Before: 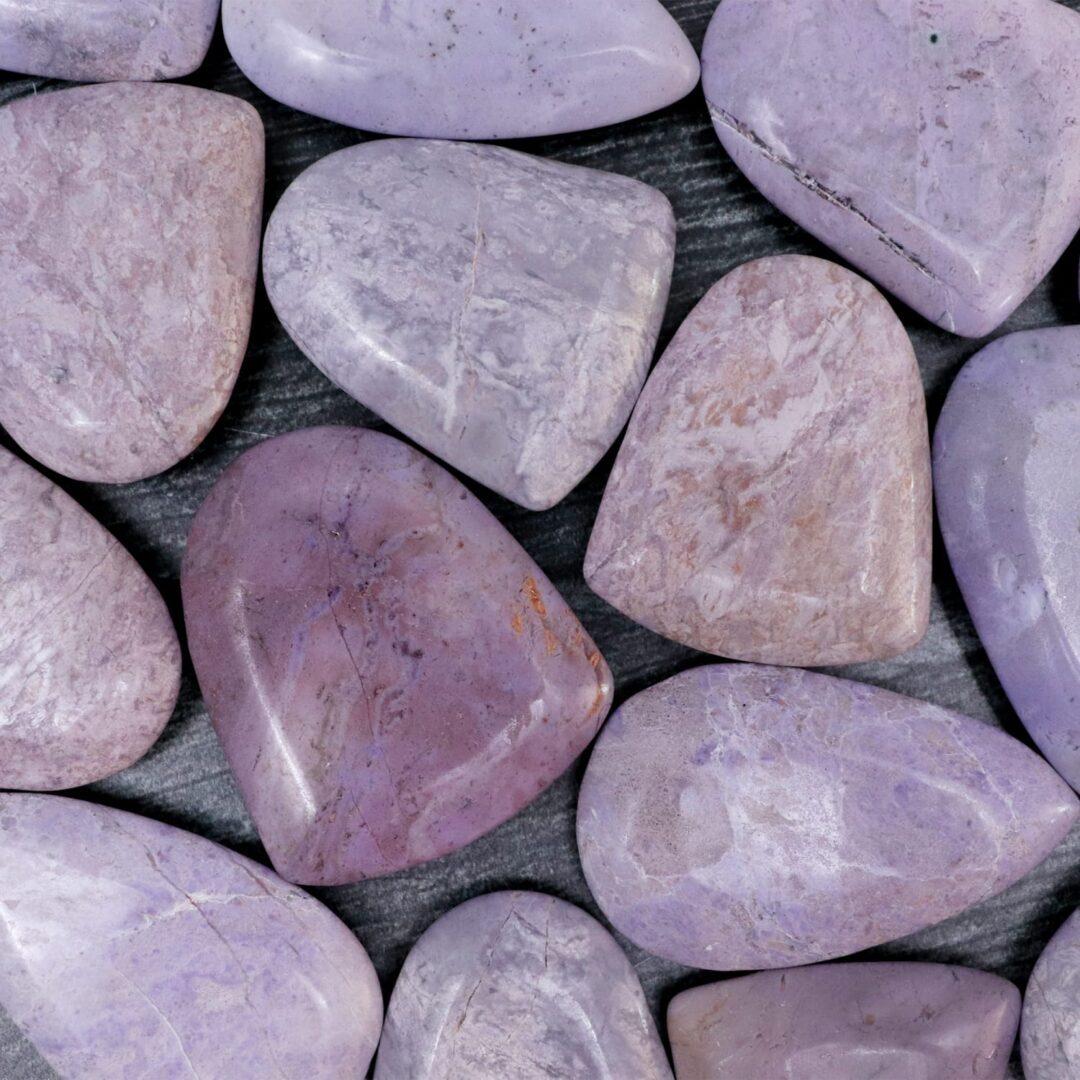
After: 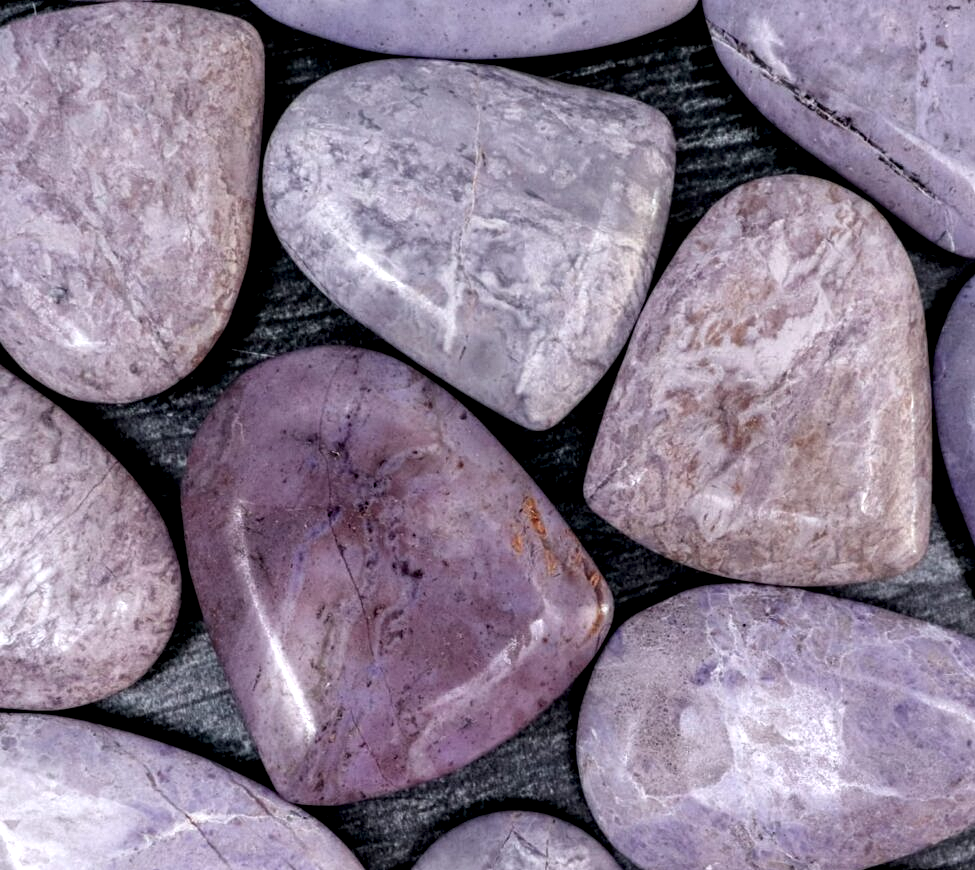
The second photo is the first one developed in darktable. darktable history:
local contrast: highlights 19%, detail 186%
crop: top 7.49%, right 9.717%, bottom 11.943%
rgb levels: preserve colors max RGB
